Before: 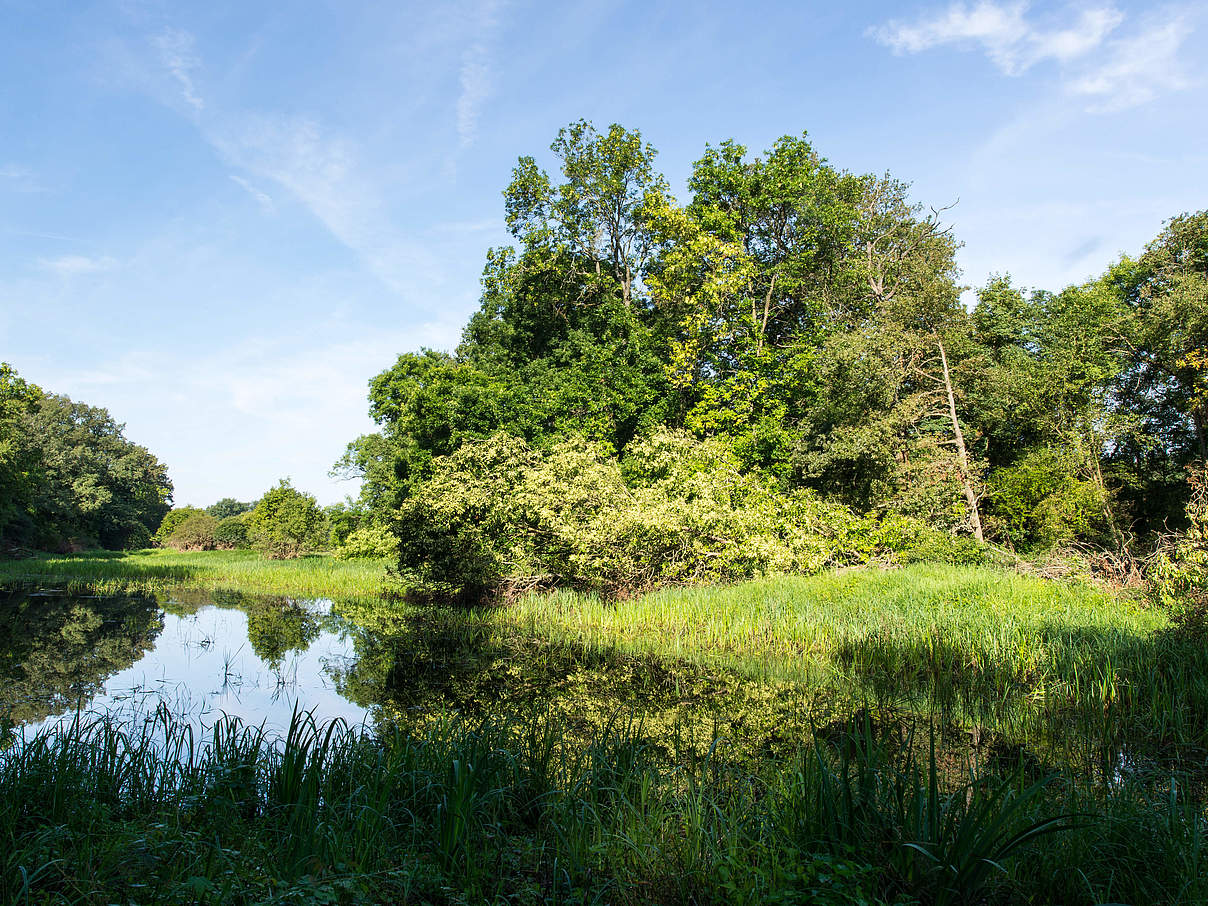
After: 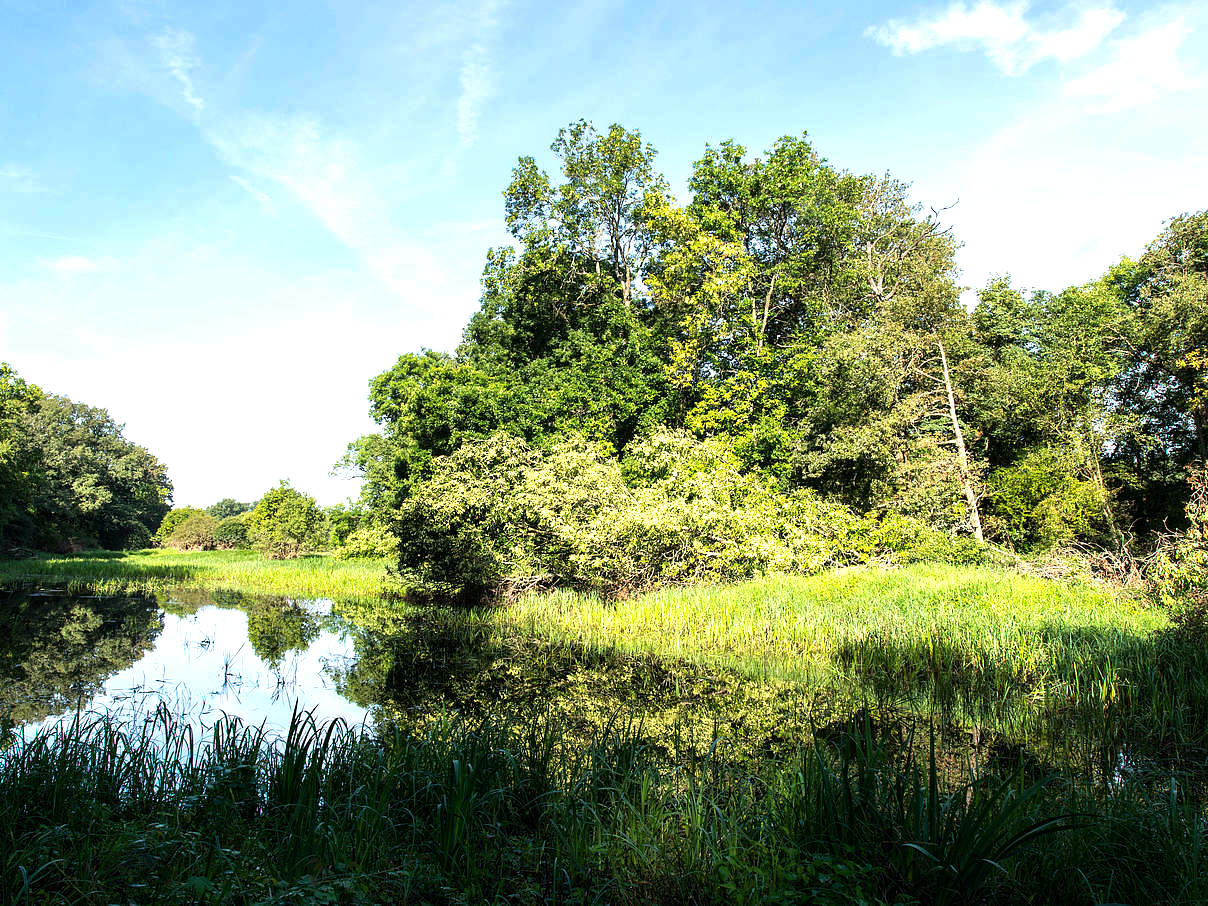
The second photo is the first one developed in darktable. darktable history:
tone equalizer: -8 EV -0.759 EV, -7 EV -0.737 EV, -6 EV -0.637 EV, -5 EV -0.39 EV, -3 EV 0.391 EV, -2 EV 0.6 EV, -1 EV 0.682 EV, +0 EV 0.727 EV
haze removal: compatibility mode true, adaptive false
